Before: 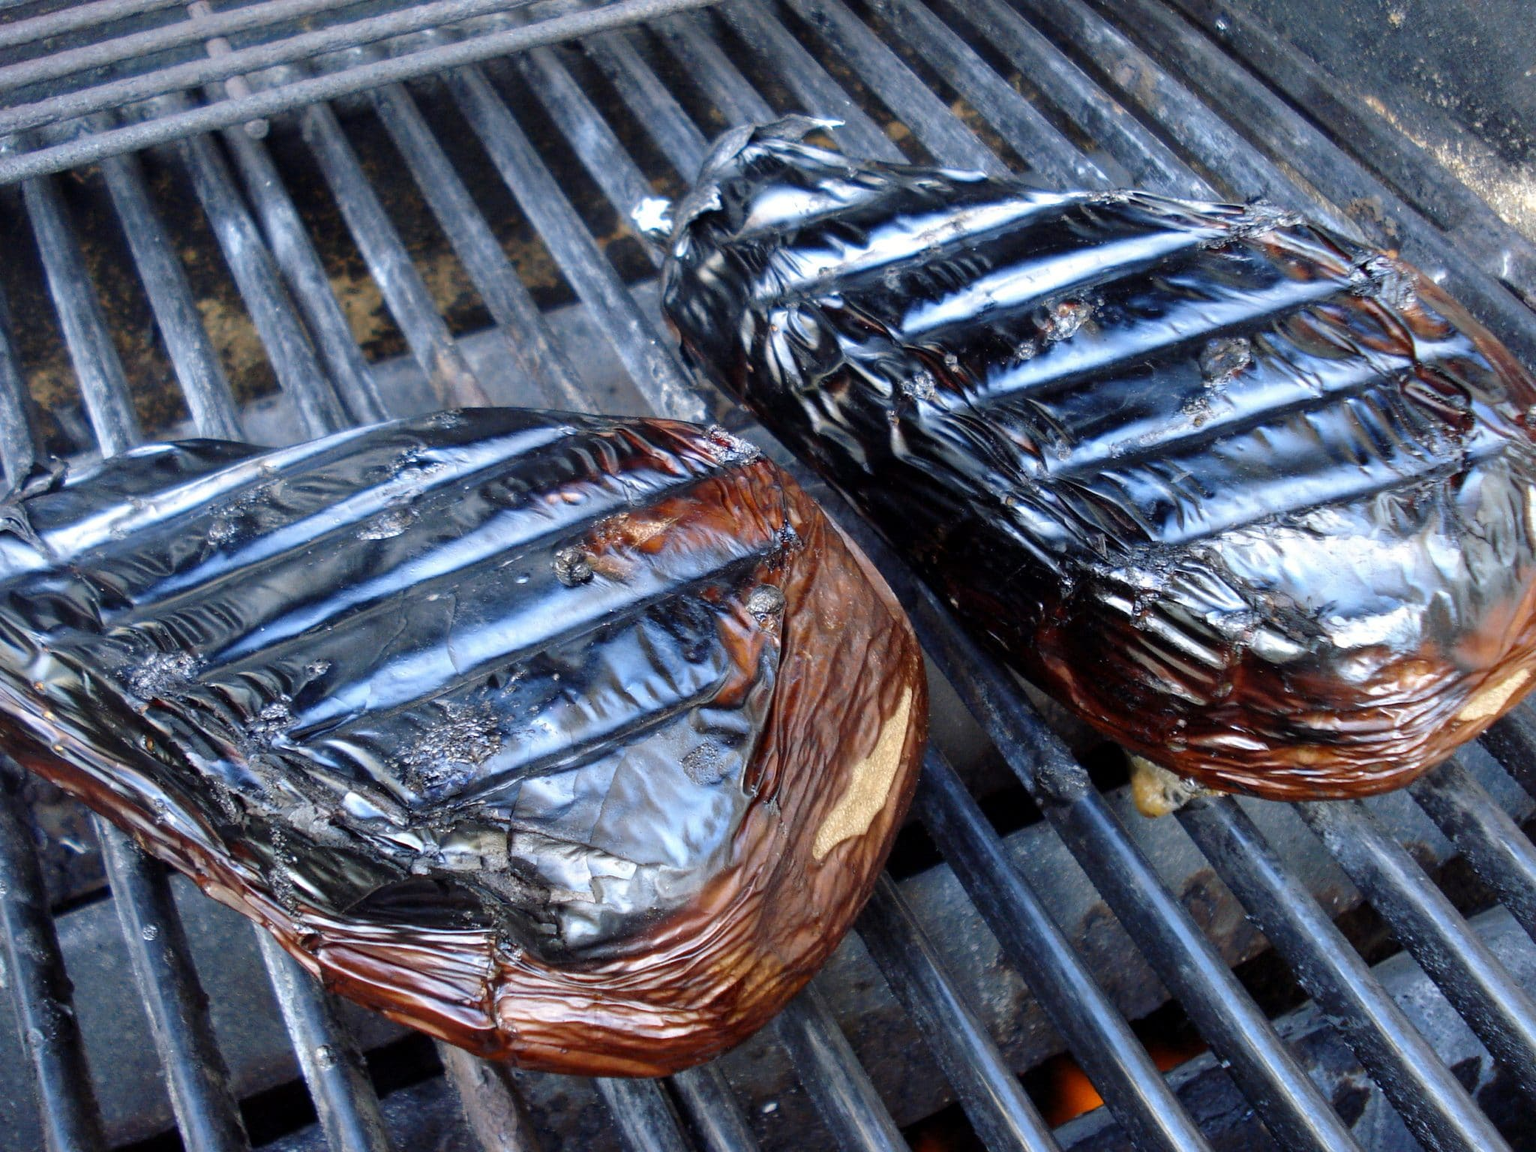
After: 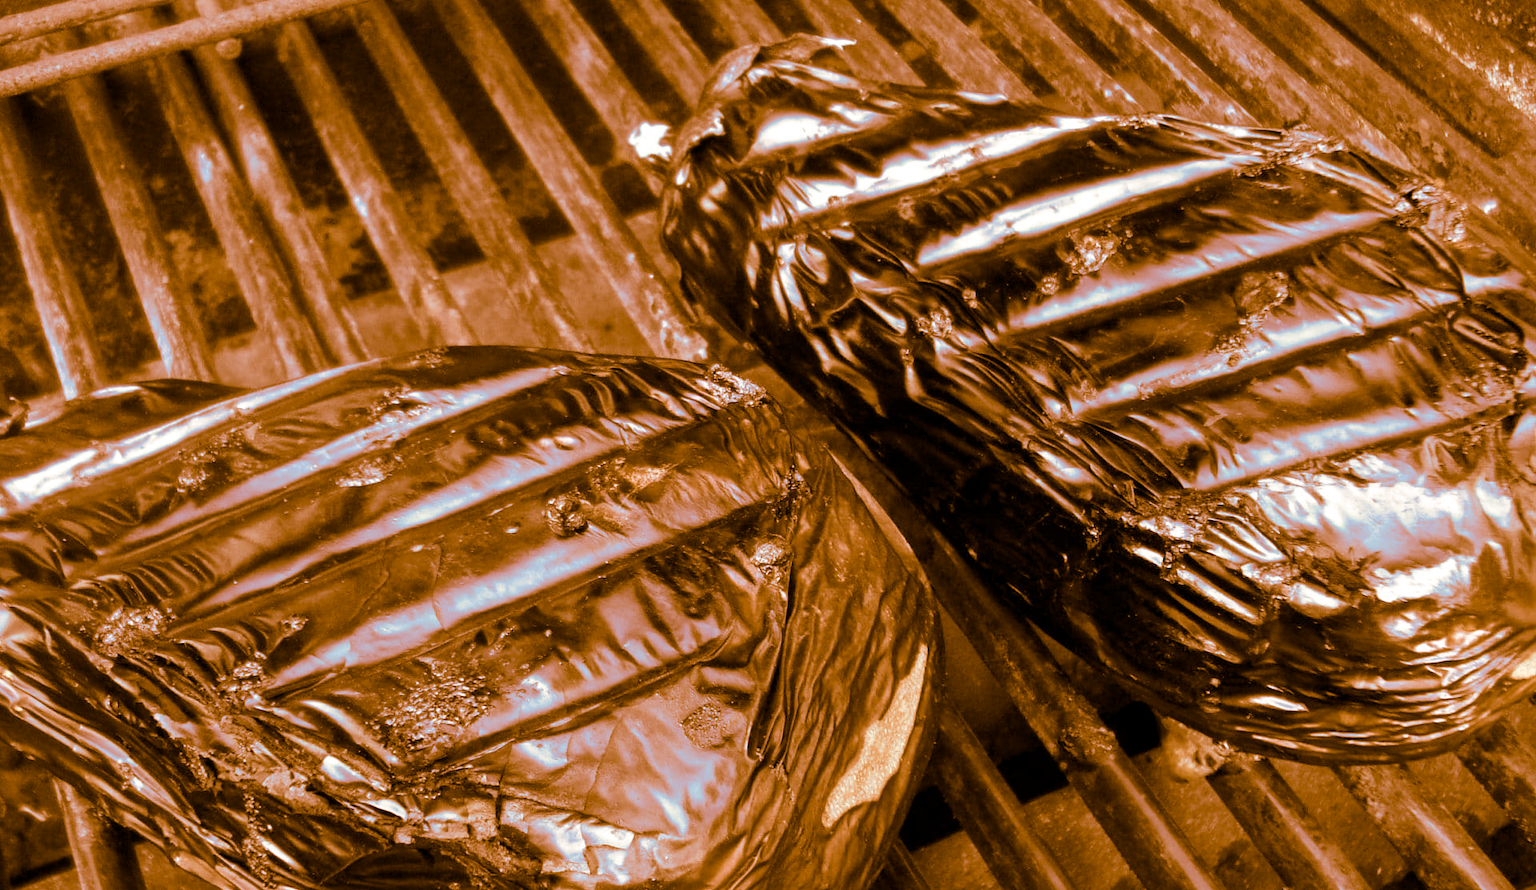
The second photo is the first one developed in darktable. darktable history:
color zones: curves: ch0 [(0, 0.5) (0.125, 0.4) (0.25, 0.5) (0.375, 0.4) (0.5, 0.4) (0.625, 0.35) (0.75, 0.35) (0.875, 0.5)]; ch1 [(0, 0.35) (0.125, 0.45) (0.25, 0.35) (0.375, 0.35) (0.5, 0.35) (0.625, 0.35) (0.75, 0.45) (0.875, 0.35)]; ch2 [(0, 0.6) (0.125, 0.5) (0.25, 0.5) (0.375, 0.6) (0.5, 0.6) (0.625, 0.5) (0.75, 0.5) (0.875, 0.5)]
local contrast: mode bilateral grid, contrast 28, coarseness 16, detail 115%, midtone range 0.2
crop: left 2.737%, top 7.287%, right 3.421%, bottom 20.179%
split-toning: shadows › hue 26°, shadows › saturation 0.92, highlights › hue 40°, highlights › saturation 0.92, balance -63, compress 0%
